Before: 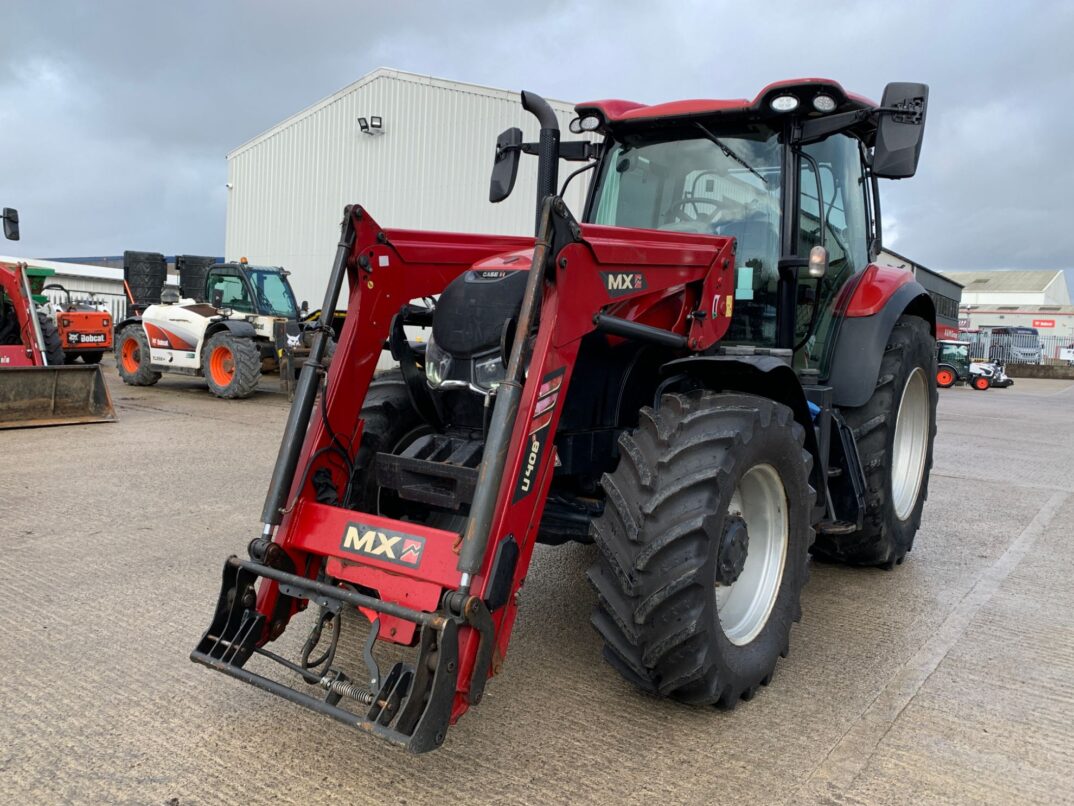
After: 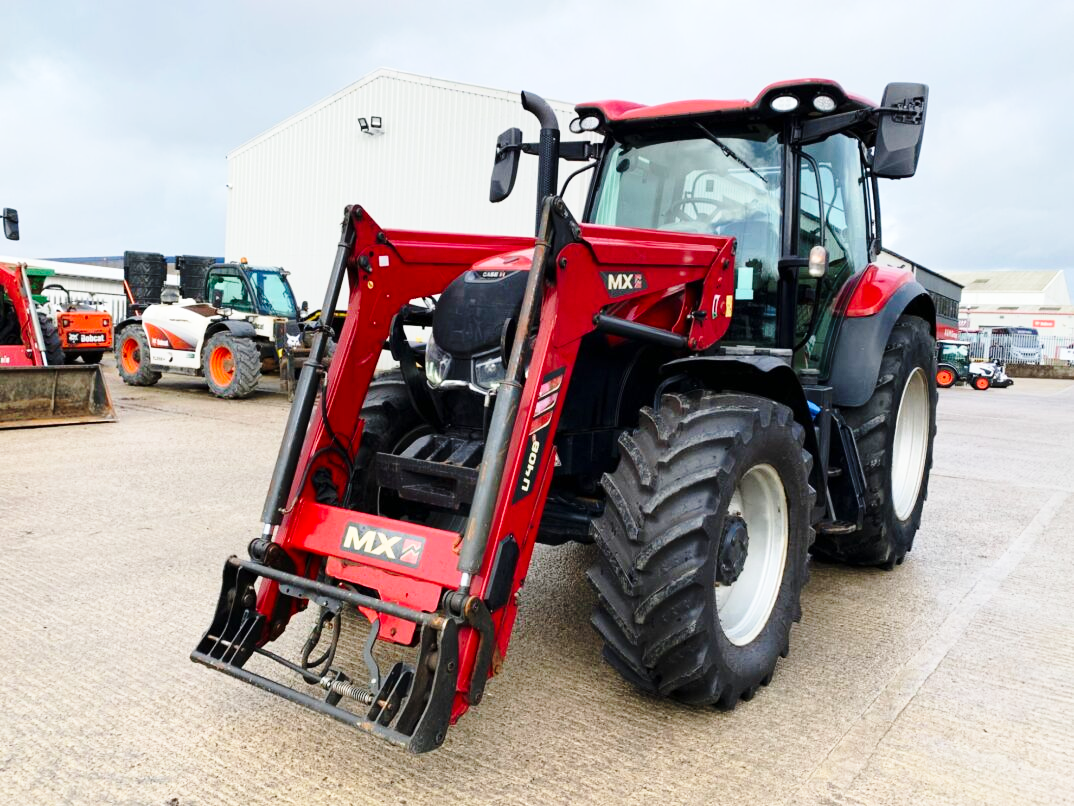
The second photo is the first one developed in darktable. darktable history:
contrast brightness saturation: contrast 0.1, brightness 0.03, saturation 0.09
base curve: curves: ch0 [(0, 0) (0.028, 0.03) (0.121, 0.232) (0.46, 0.748) (0.859, 0.968) (1, 1)], preserve colors none
